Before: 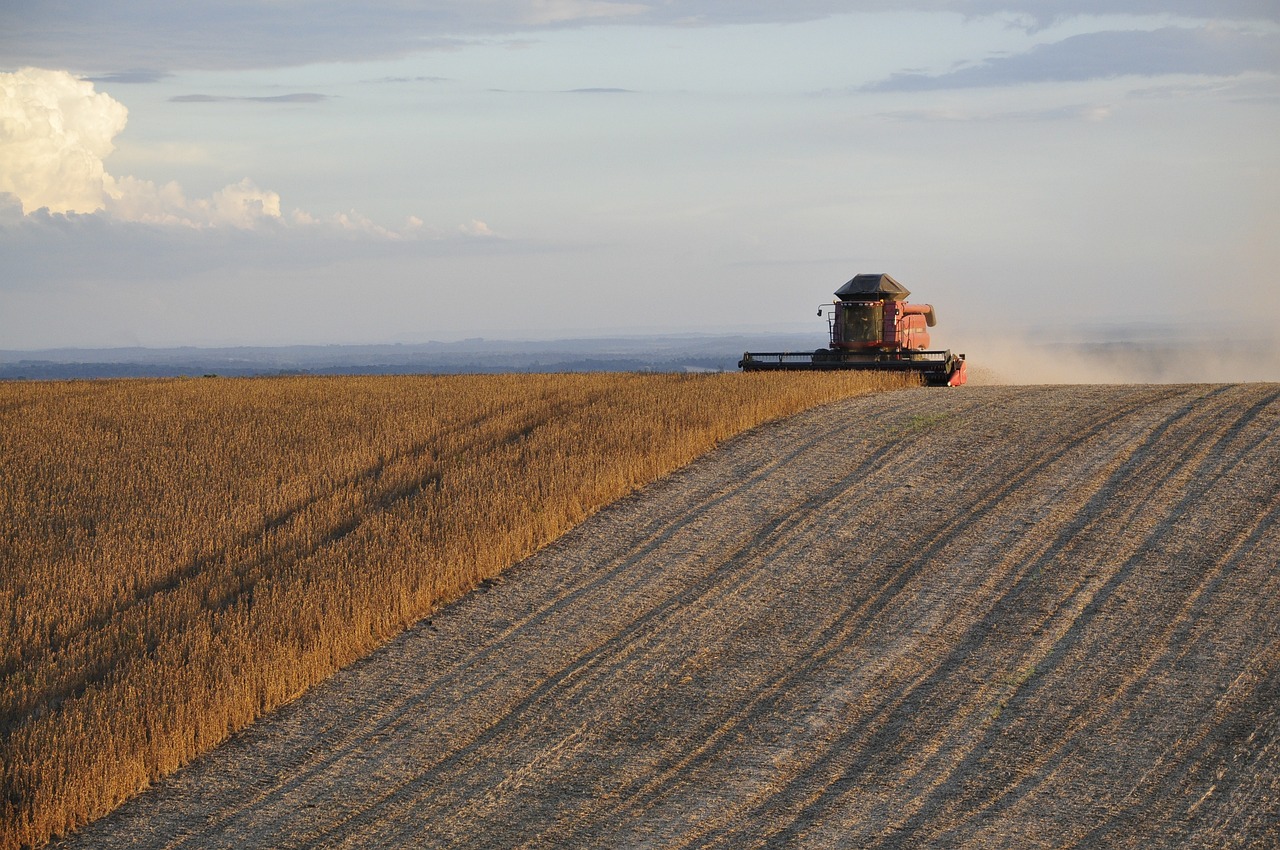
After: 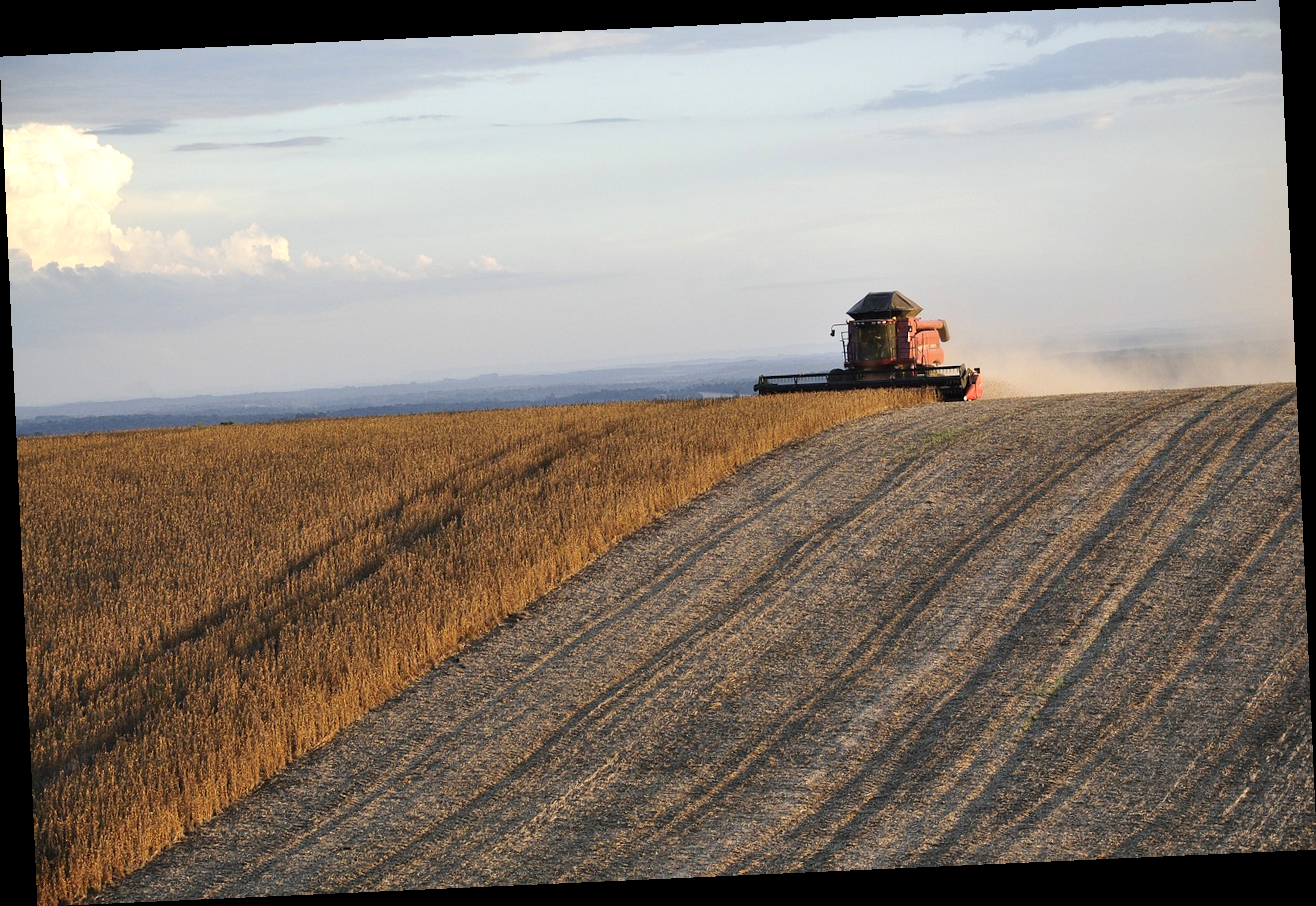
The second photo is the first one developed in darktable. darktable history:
tone equalizer: -8 EV -0.417 EV, -7 EV -0.389 EV, -6 EV -0.333 EV, -5 EV -0.222 EV, -3 EV 0.222 EV, -2 EV 0.333 EV, -1 EV 0.389 EV, +0 EV 0.417 EV, edges refinement/feathering 500, mask exposure compensation -1.57 EV, preserve details no
rotate and perspective: rotation -2.56°, automatic cropping off
exposure: compensate highlight preservation false
